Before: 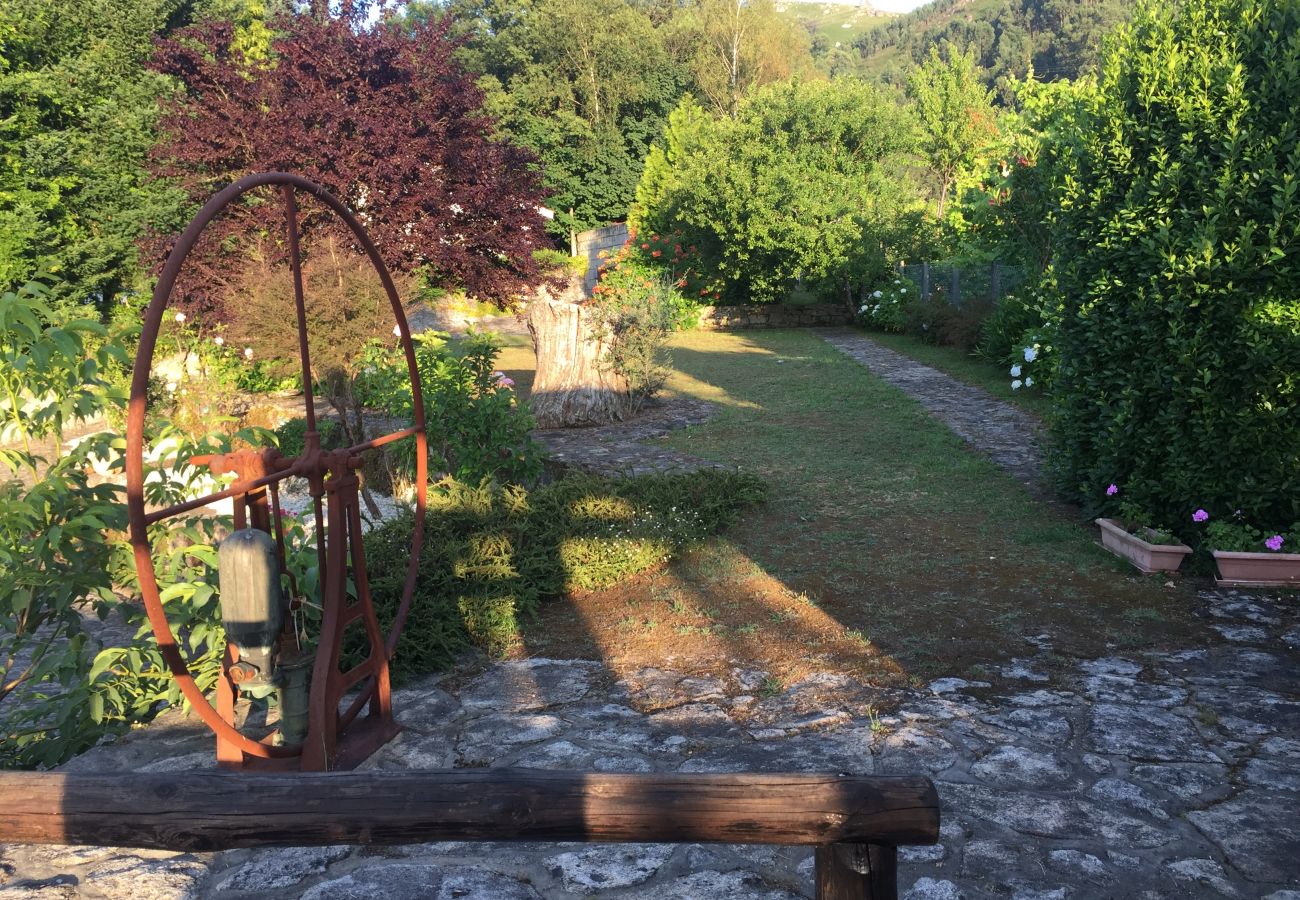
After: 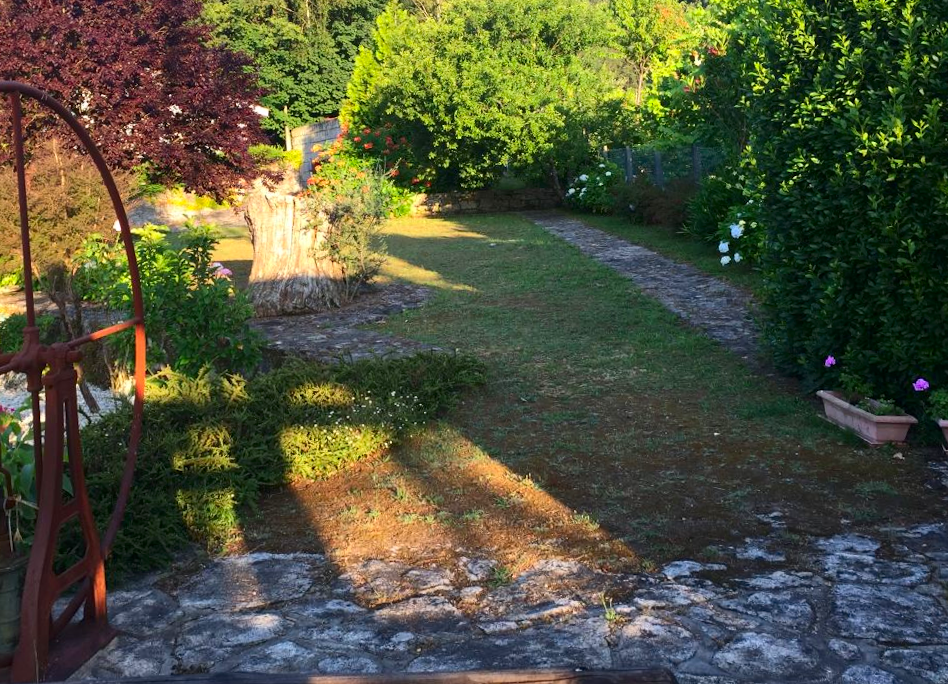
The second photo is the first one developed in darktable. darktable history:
rotate and perspective: rotation -1.68°, lens shift (vertical) -0.146, crop left 0.049, crop right 0.912, crop top 0.032, crop bottom 0.96
contrast brightness saturation: contrast 0.16, saturation 0.32
crop and rotate: left 20.74%, top 7.912%, right 0.375%, bottom 13.378%
